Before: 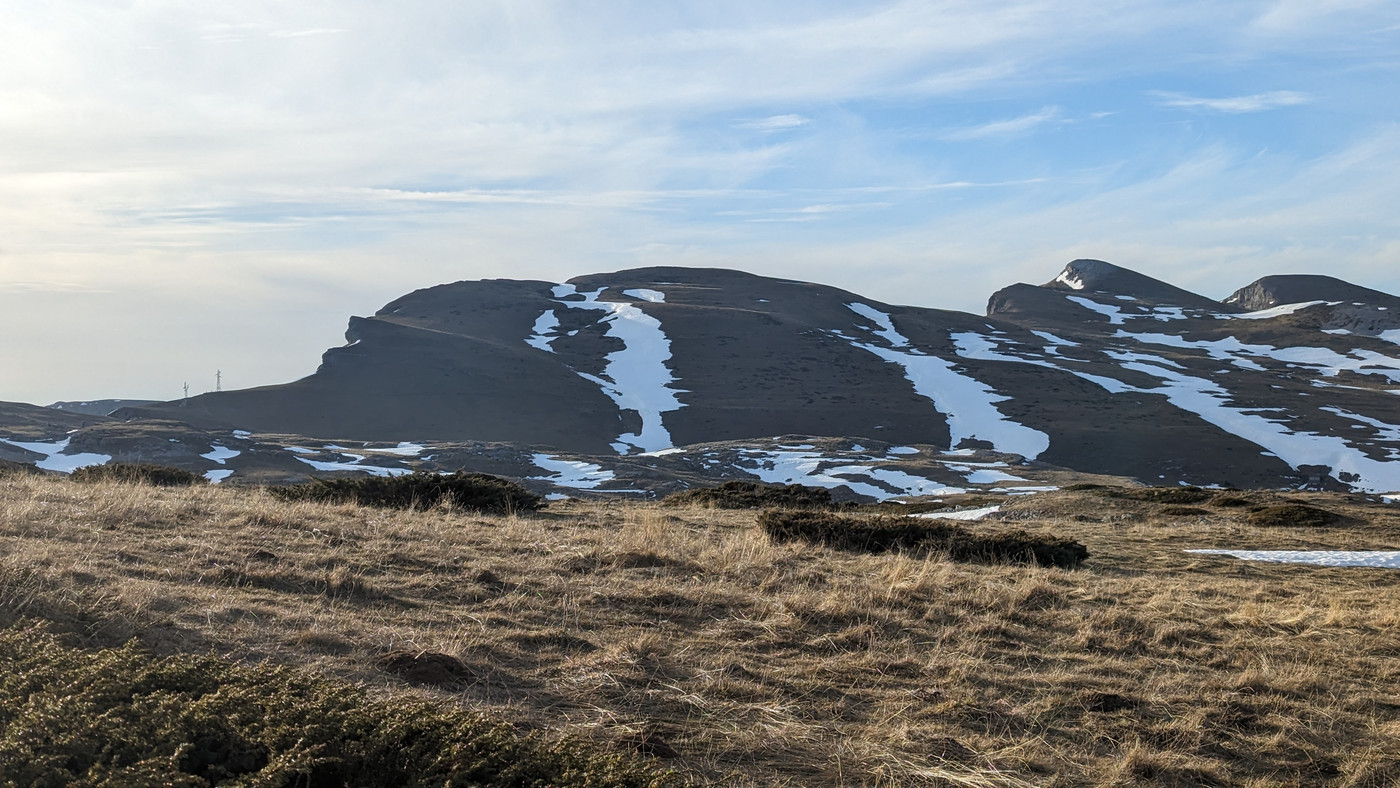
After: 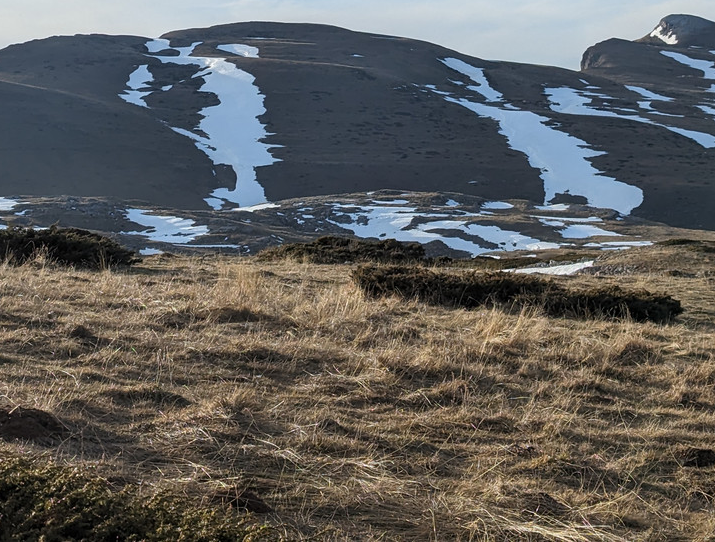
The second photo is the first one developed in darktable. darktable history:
crop and rotate: left 29.011%, top 31.119%, right 19.86%
